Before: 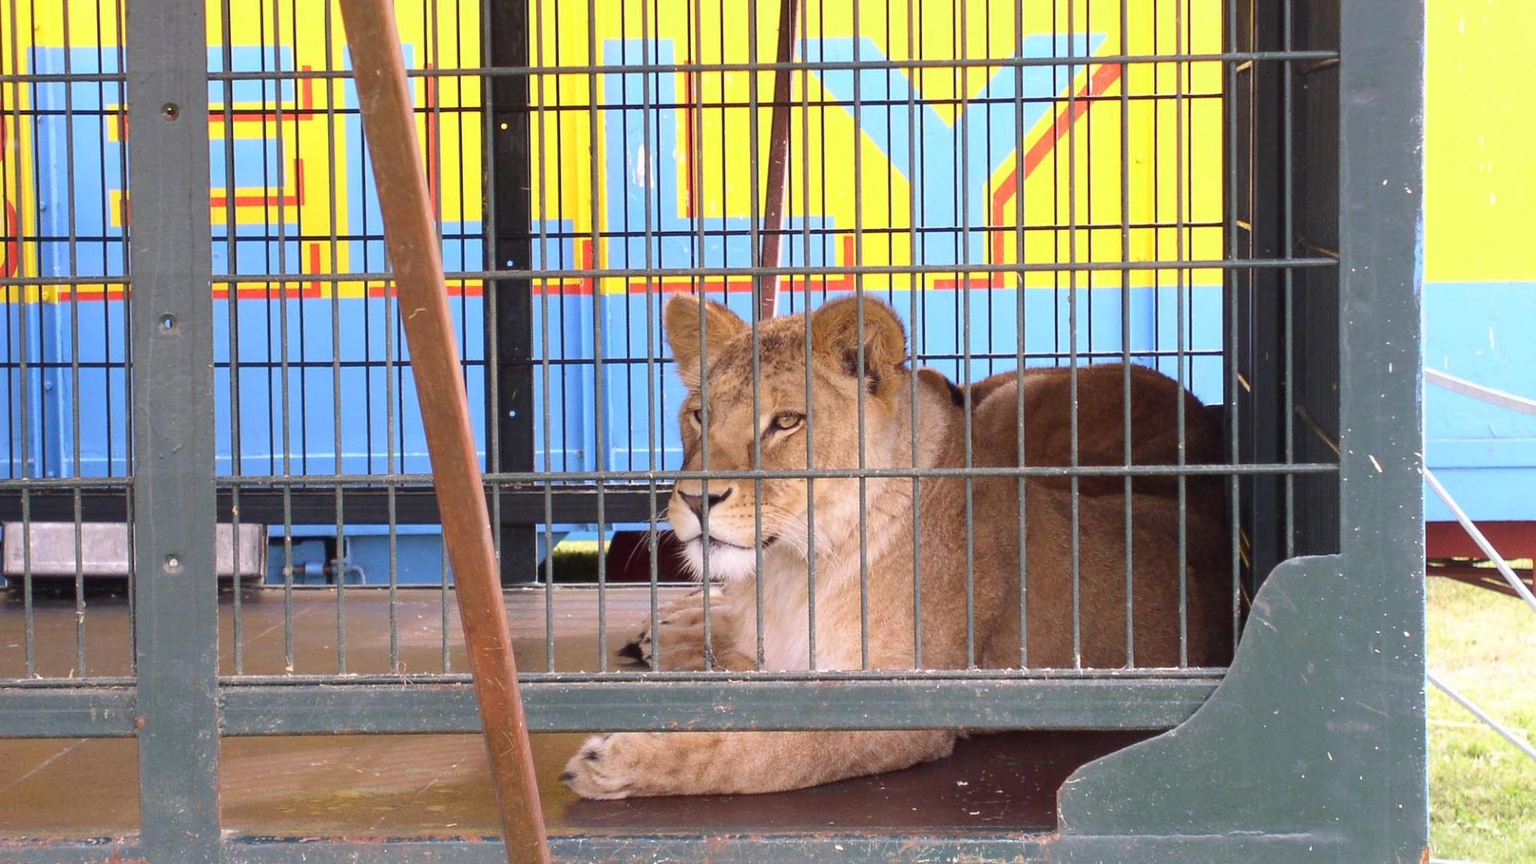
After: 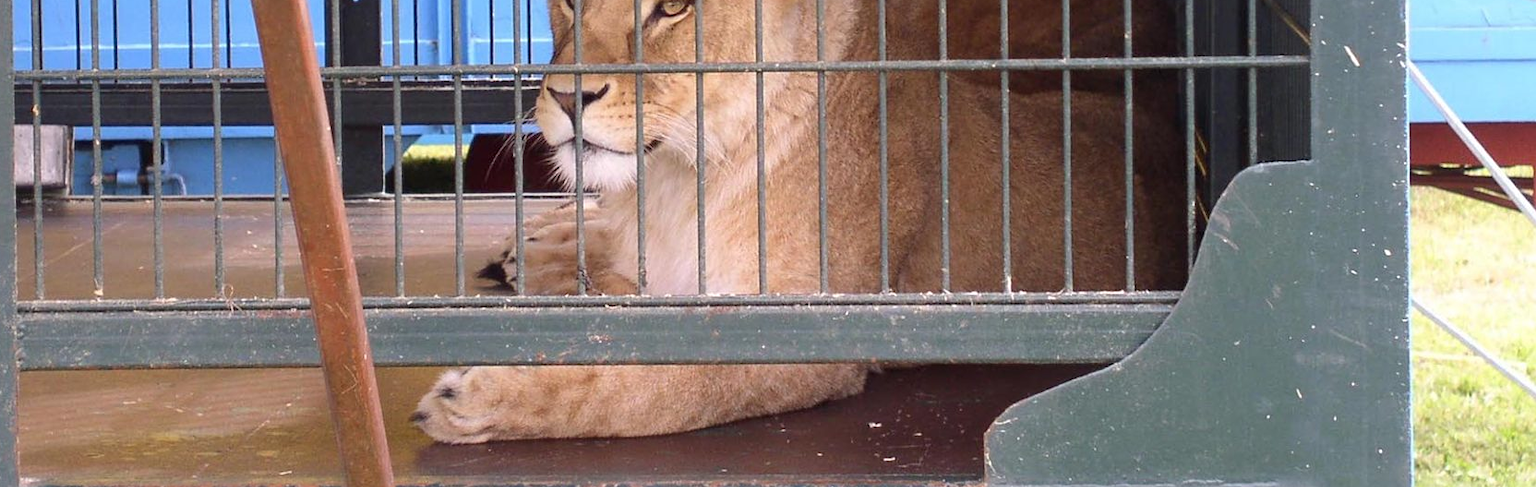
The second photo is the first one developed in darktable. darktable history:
sharpen: amount 0.2
crop and rotate: left 13.306%, top 48.129%, bottom 2.928%
